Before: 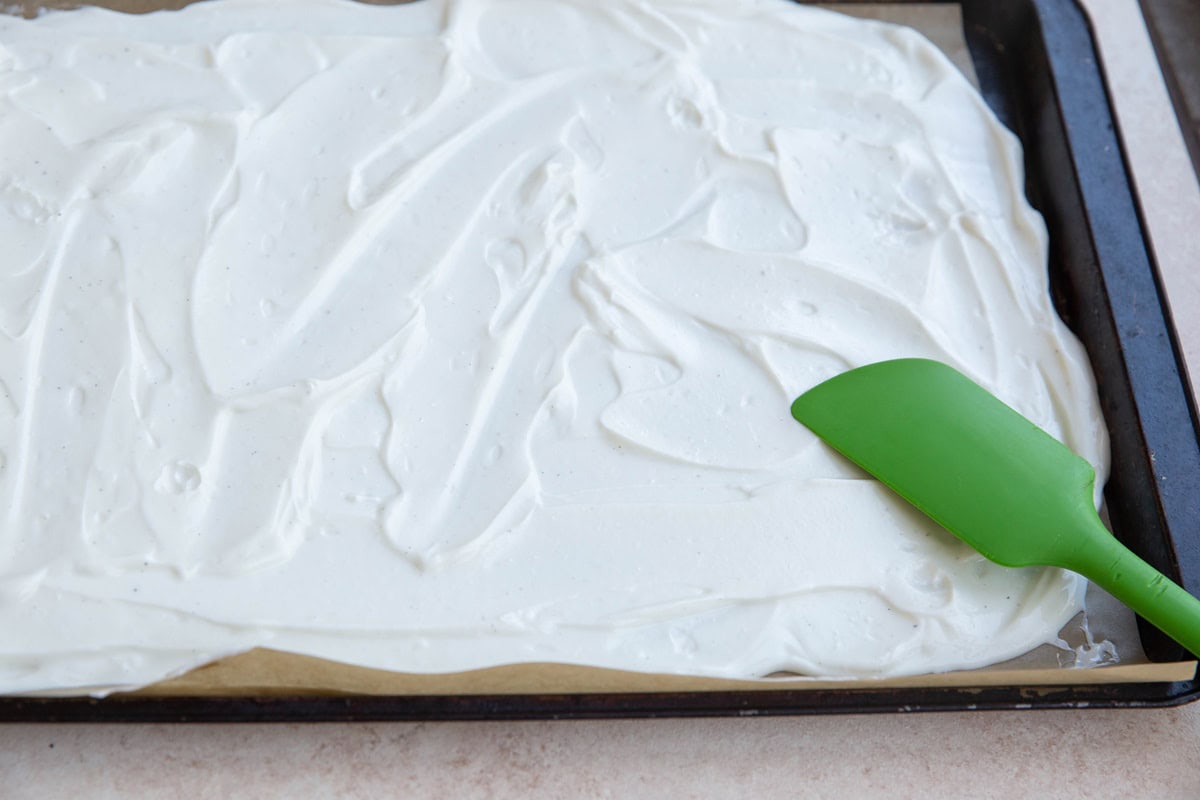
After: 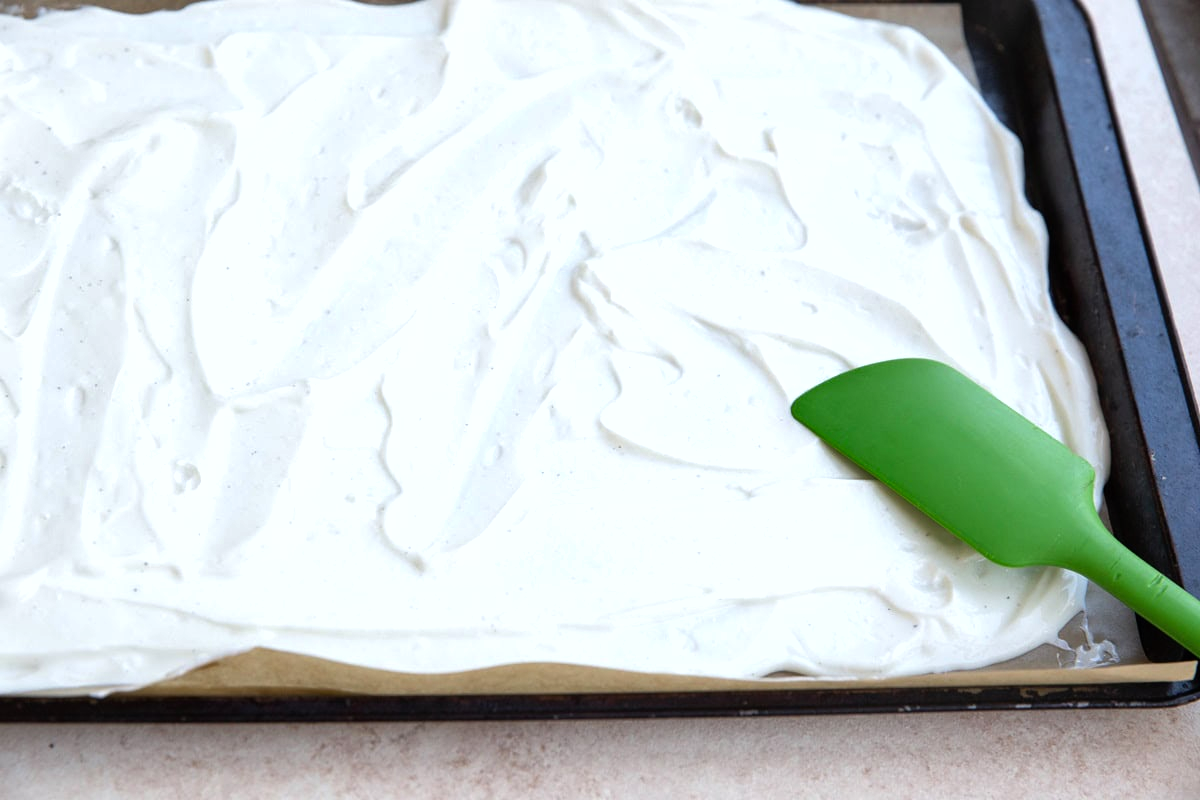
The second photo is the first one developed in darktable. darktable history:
tone equalizer: -8 EV -0.451 EV, -7 EV -0.385 EV, -6 EV -0.349 EV, -5 EV -0.244 EV, -3 EV 0.237 EV, -2 EV 0.338 EV, -1 EV 0.382 EV, +0 EV 0.436 EV
shadows and highlights: shadows 20.76, highlights -35.34, soften with gaussian
